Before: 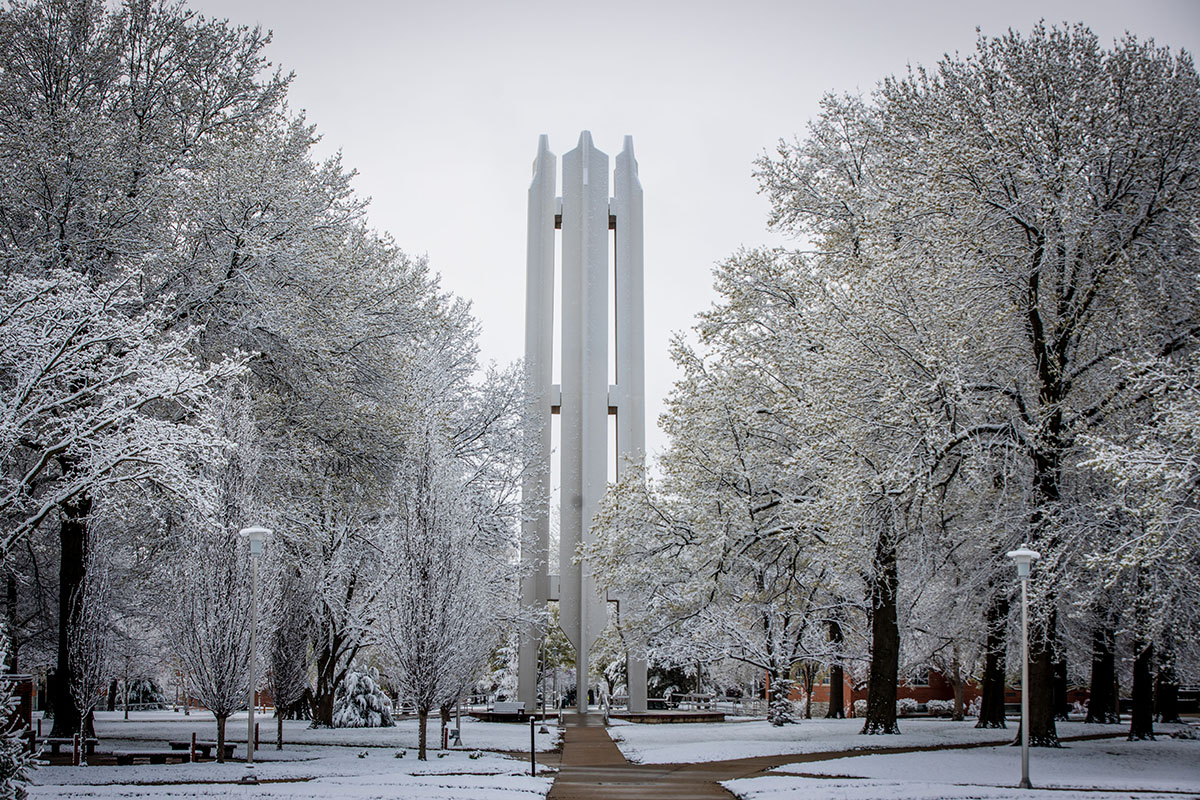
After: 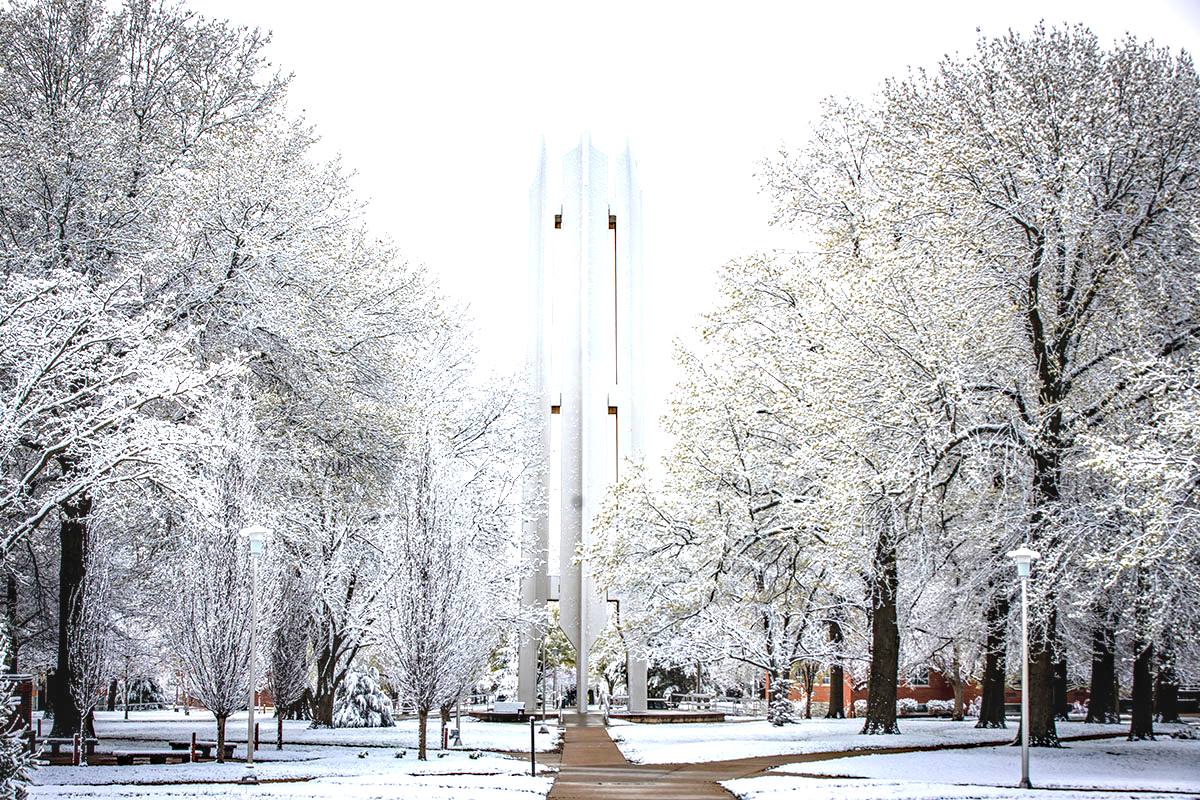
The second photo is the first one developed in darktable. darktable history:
haze removal: compatibility mode true, adaptive false
local contrast: detail 110%
exposure: black level correction 0, exposure 1.45 EV, compensate exposure bias true, compensate highlight preservation false
white balance: red 1, blue 1
